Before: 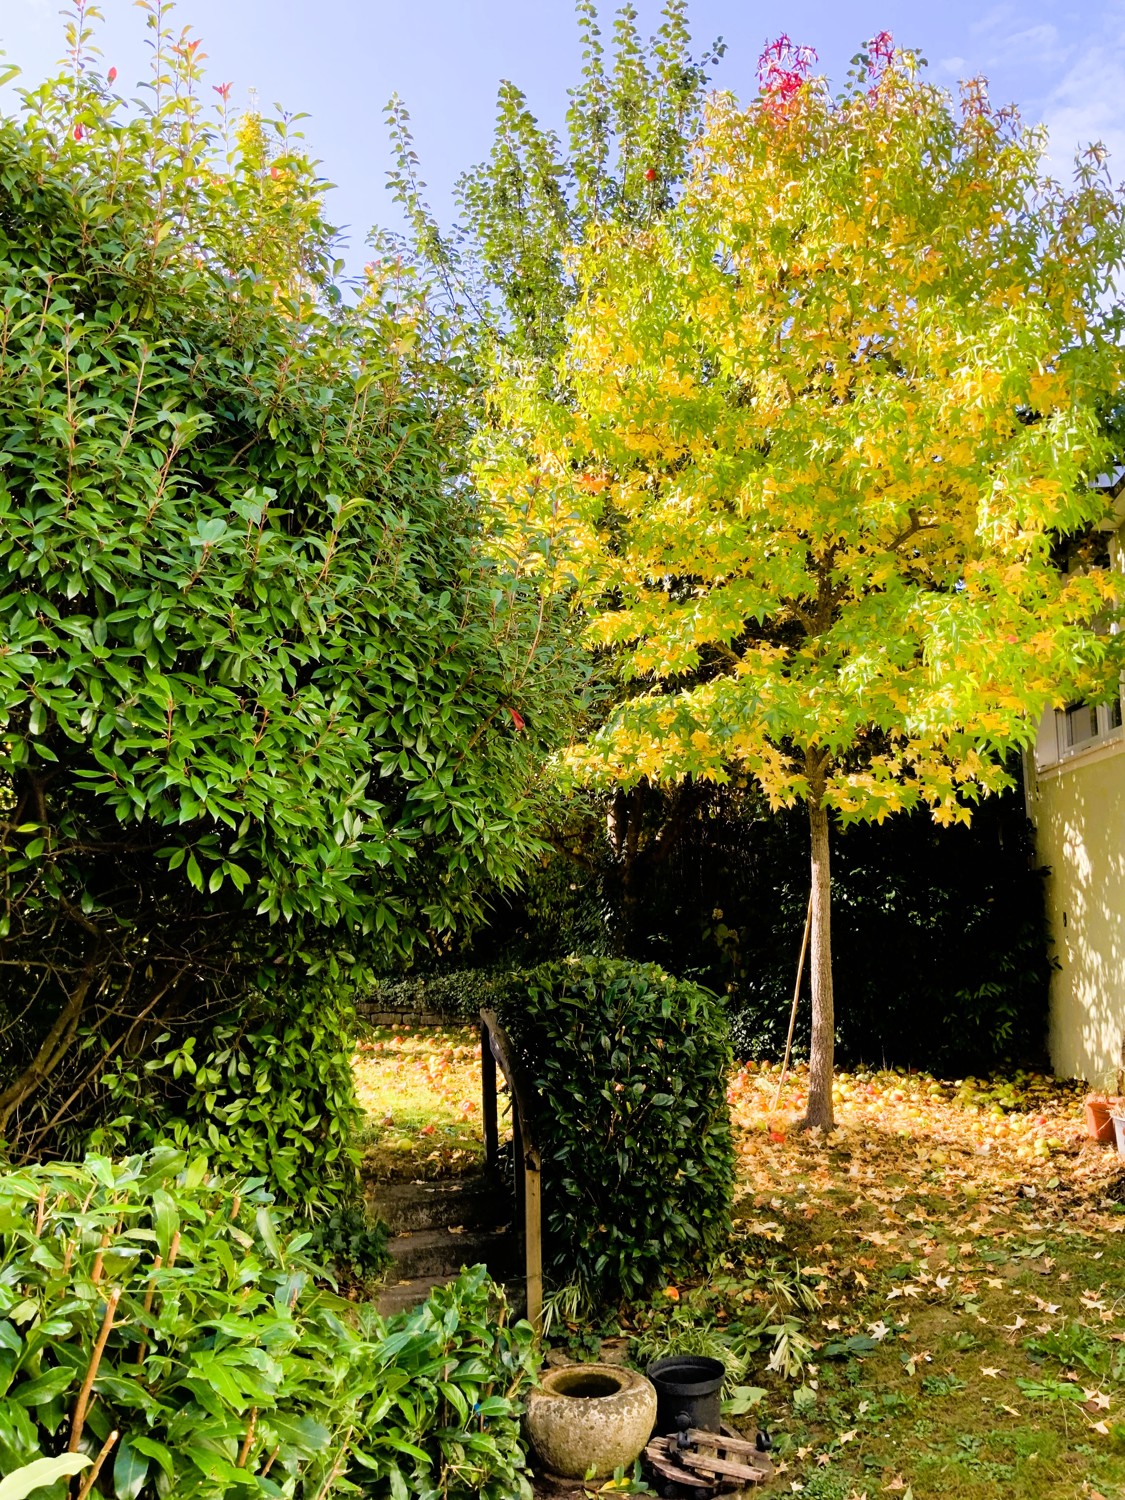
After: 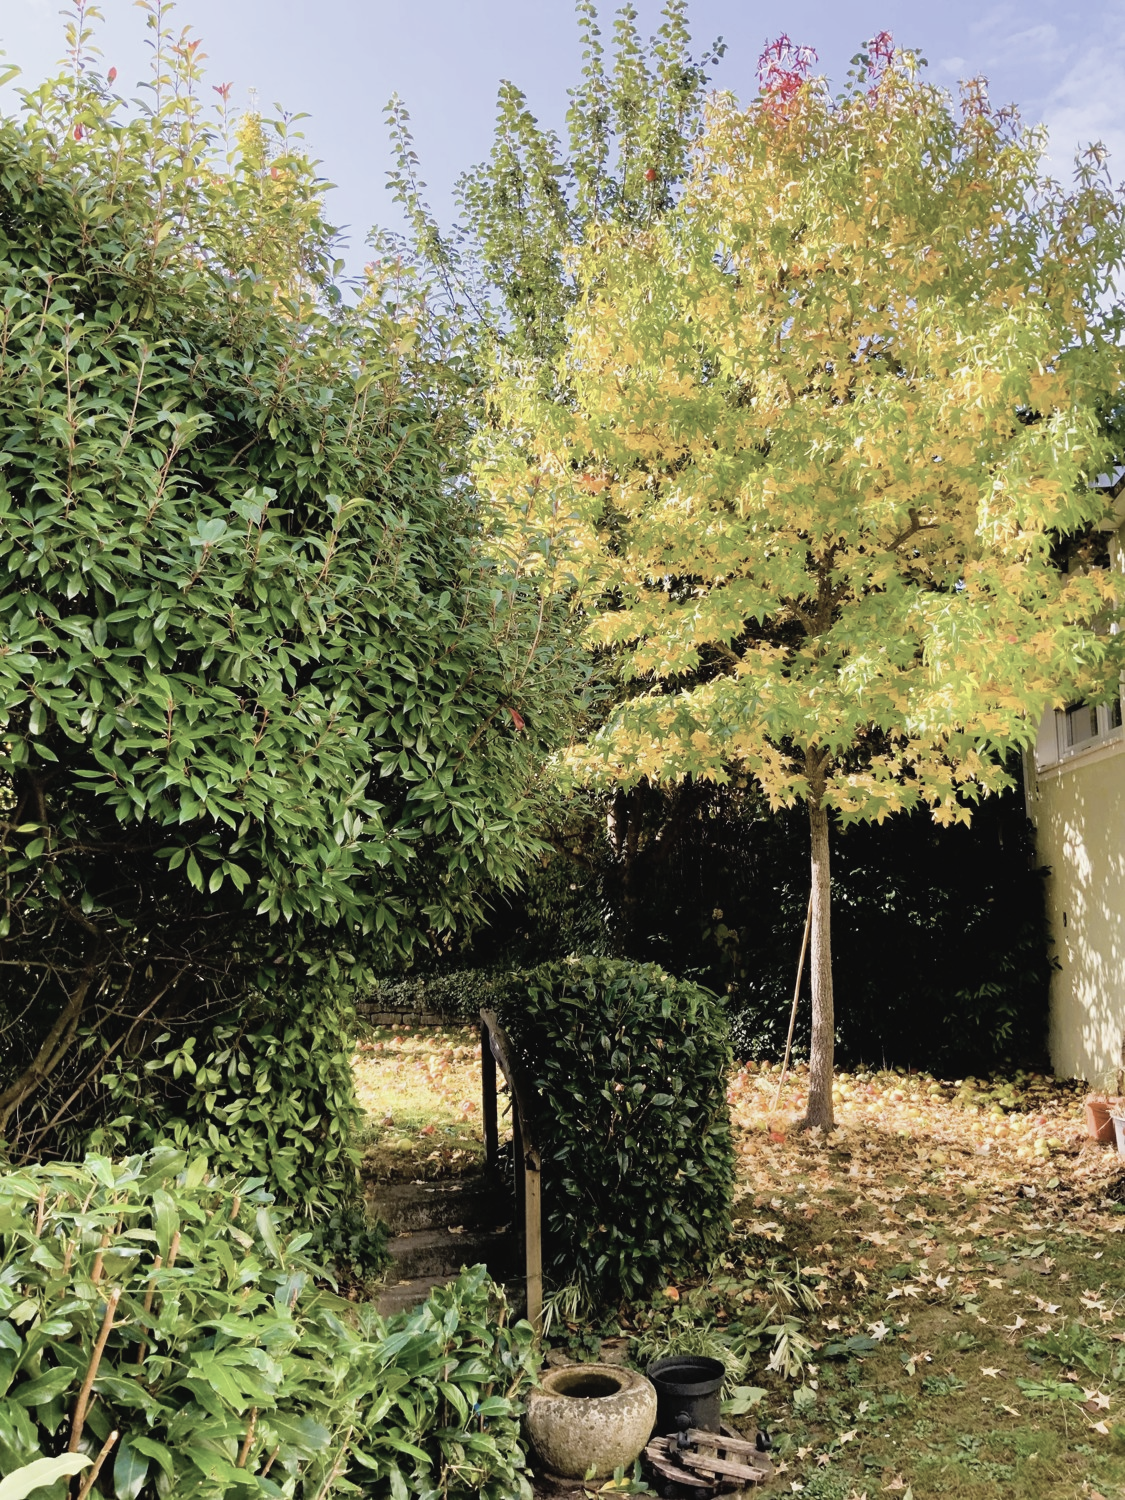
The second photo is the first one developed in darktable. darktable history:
contrast brightness saturation: contrast -0.059, saturation -0.415
